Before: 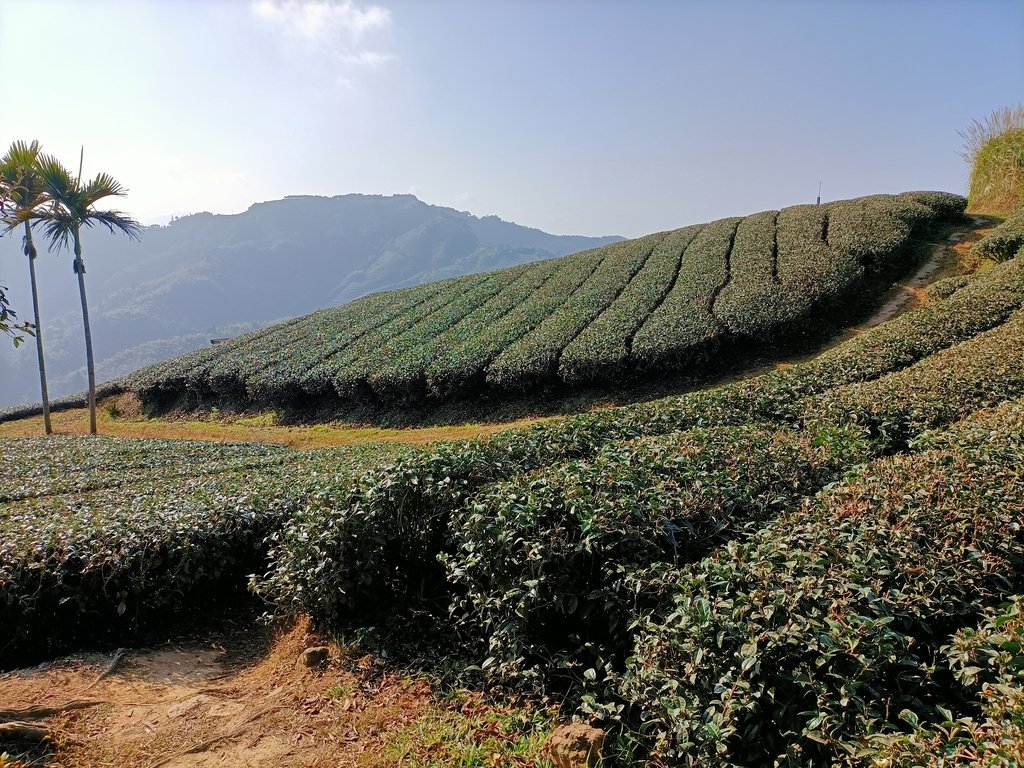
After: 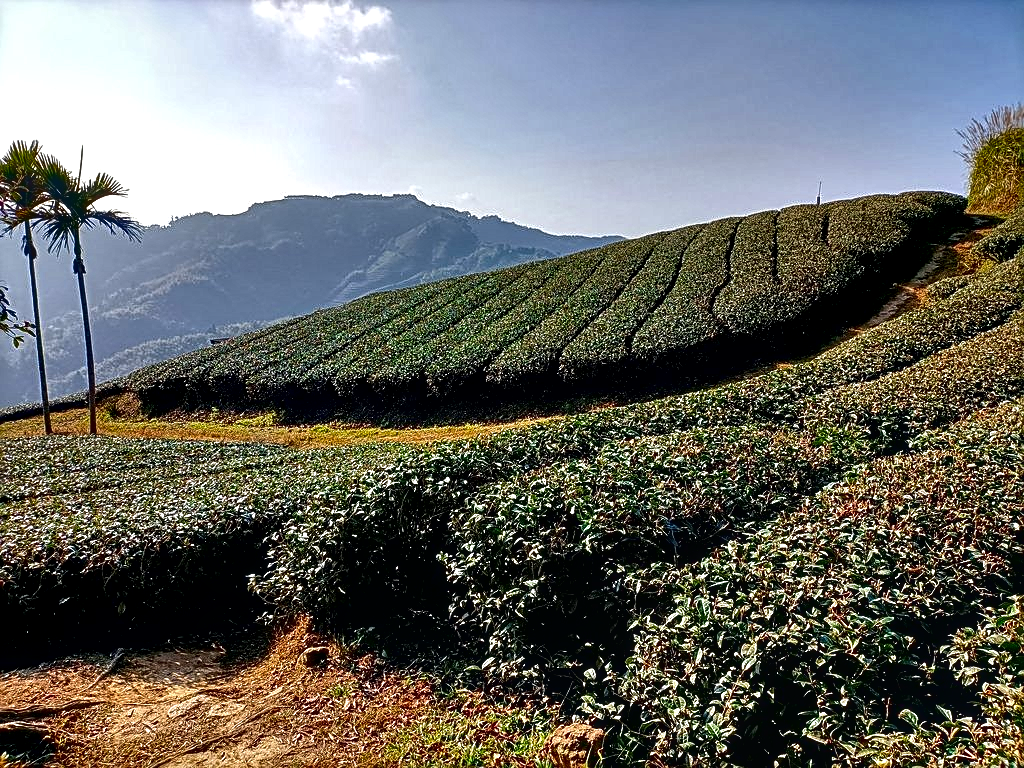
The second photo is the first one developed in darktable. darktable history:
contrast equalizer: octaves 7, y [[0.6 ×6], [0.55 ×6], [0 ×6], [0 ×6], [0 ×6]]
sharpen: on, module defaults
contrast brightness saturation: contrast 0.097, brightness -0.279, saturation 0.147
local contrast: highlights 61%, detail 143%, midtone range 0.43
